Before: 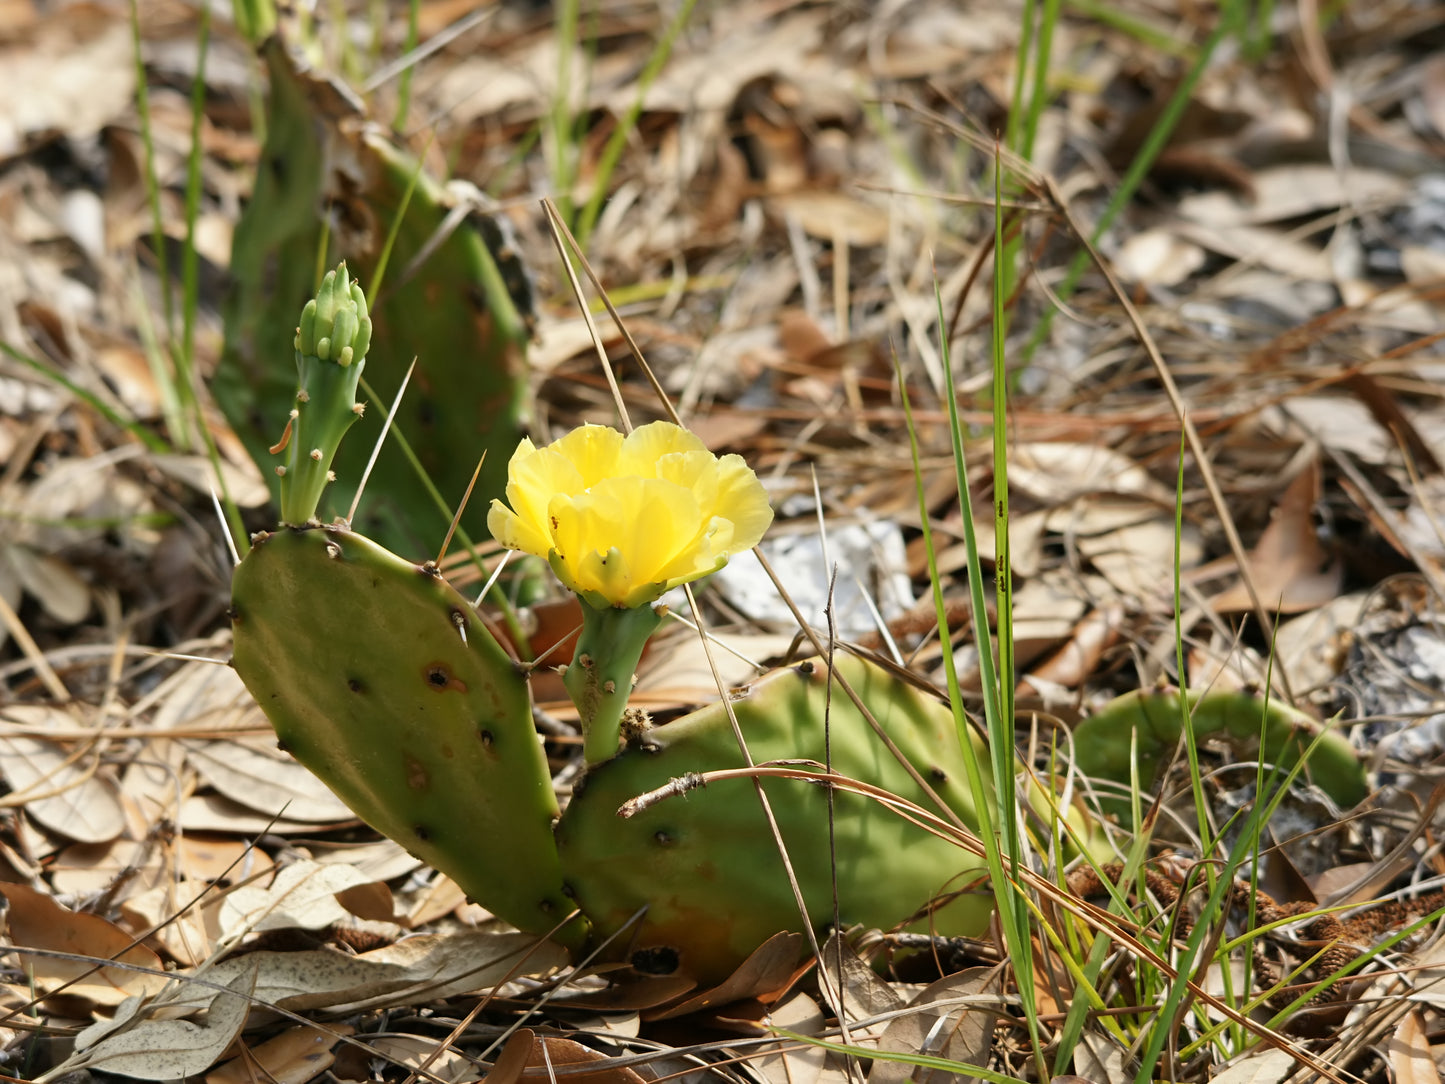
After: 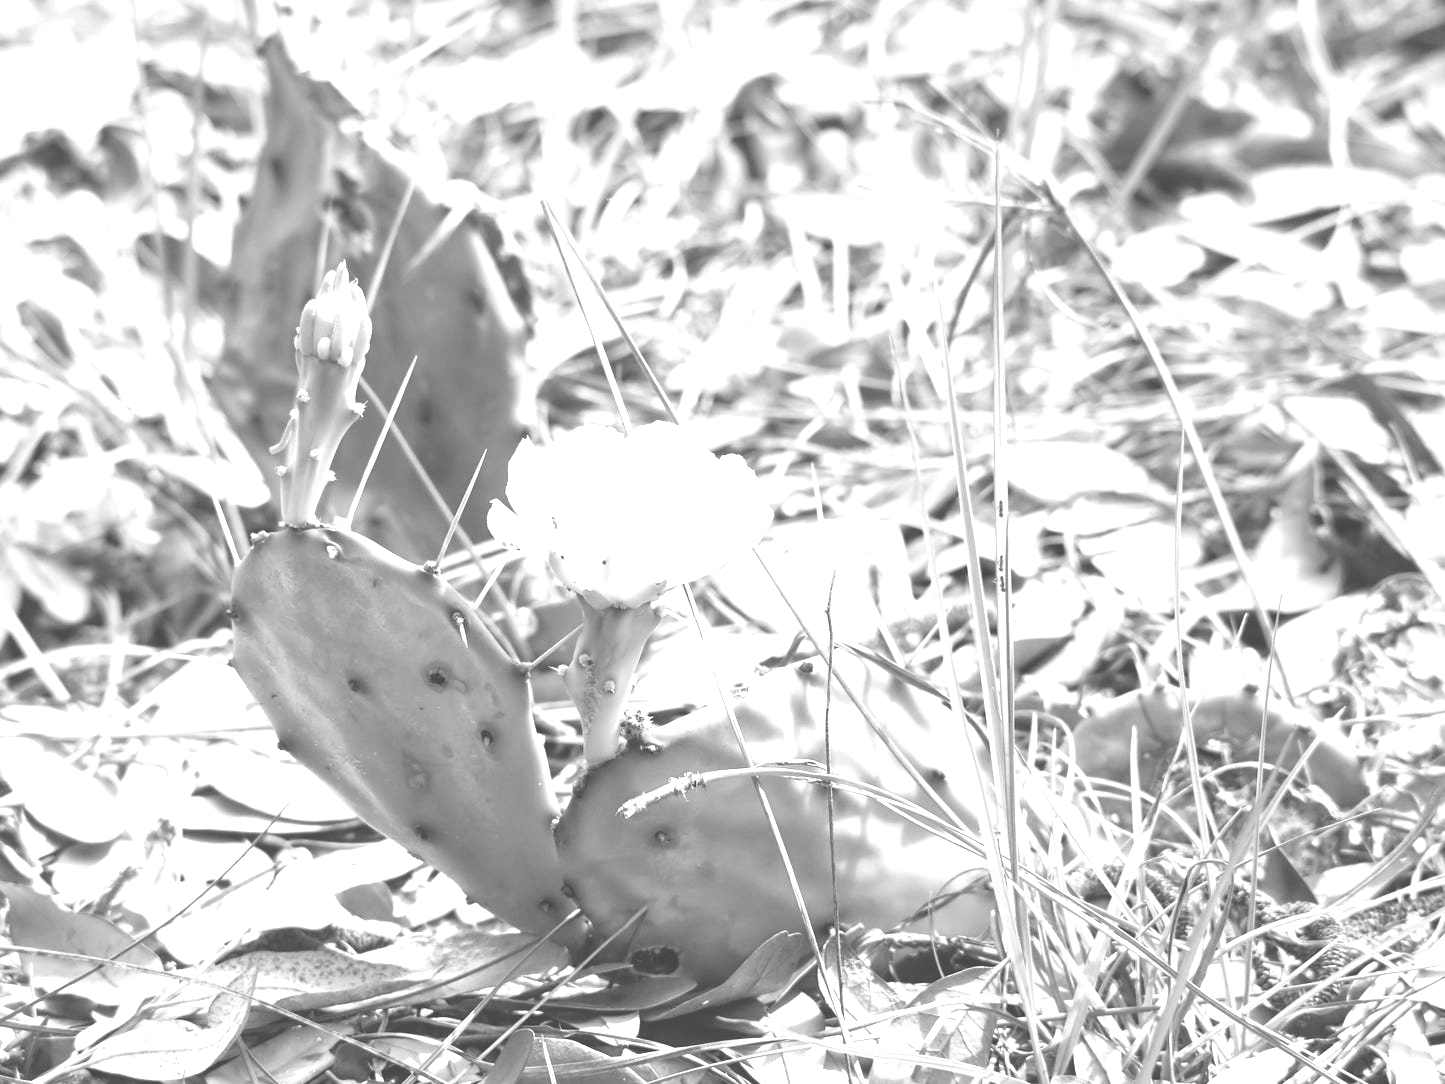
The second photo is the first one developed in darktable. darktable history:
monochrome: on, module defaults
exposure: exposure 0.6 EV, compensate highlight preservation false
local contrast: highlights 100%, shadows 100%, detail 120%, midtone range 0.2
colorize: hue 36°, source mix 100%
